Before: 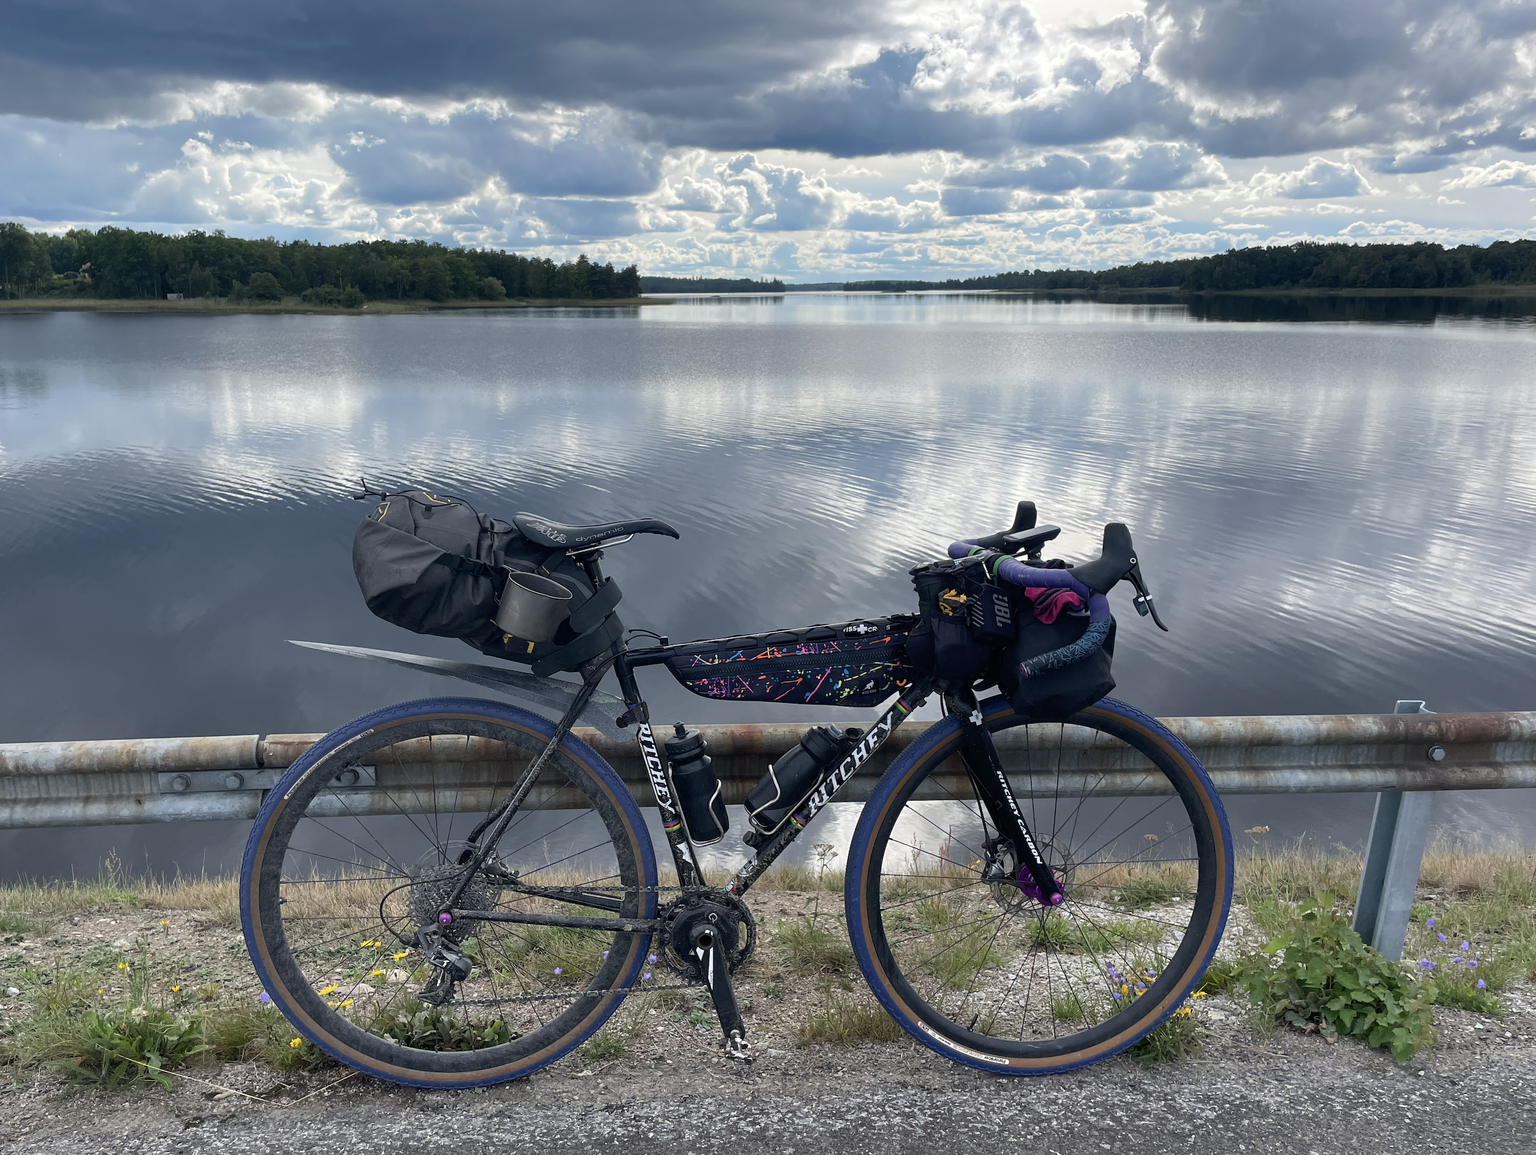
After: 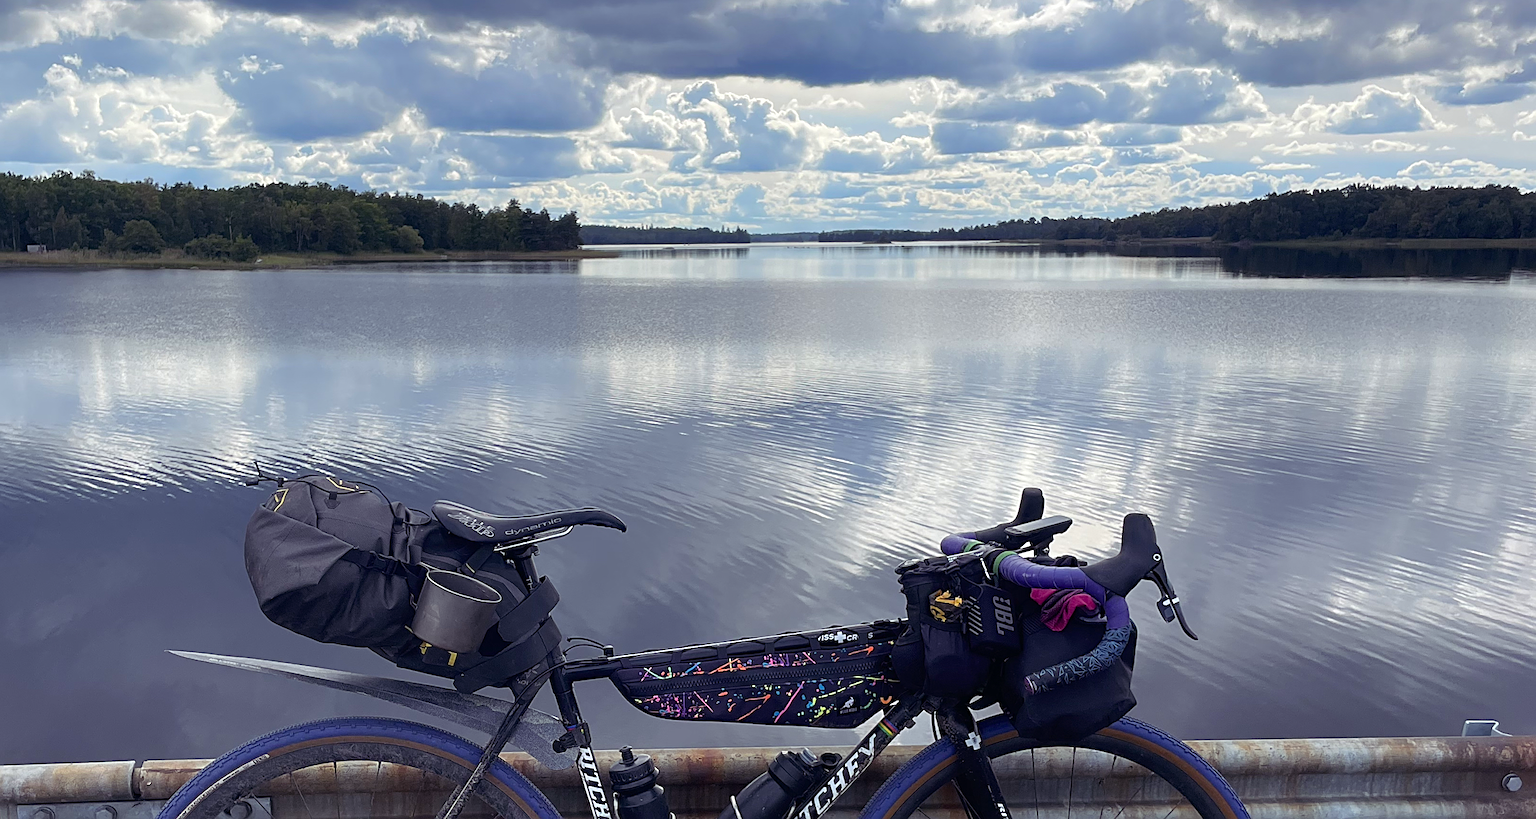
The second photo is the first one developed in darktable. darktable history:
sharpen: on, module defaults
color balance rgb: shadows lift › luminance 0.288%, shadows lift › chroma 6.885%, shadows lift › hue 298.77°, linear chroma grading › global chroma 16.915%, perceptual saturation grading › global saturation 0.781%
crop and rotate: left 9.42%, top 7.304%, right 5.049%, bottom 32.025%
